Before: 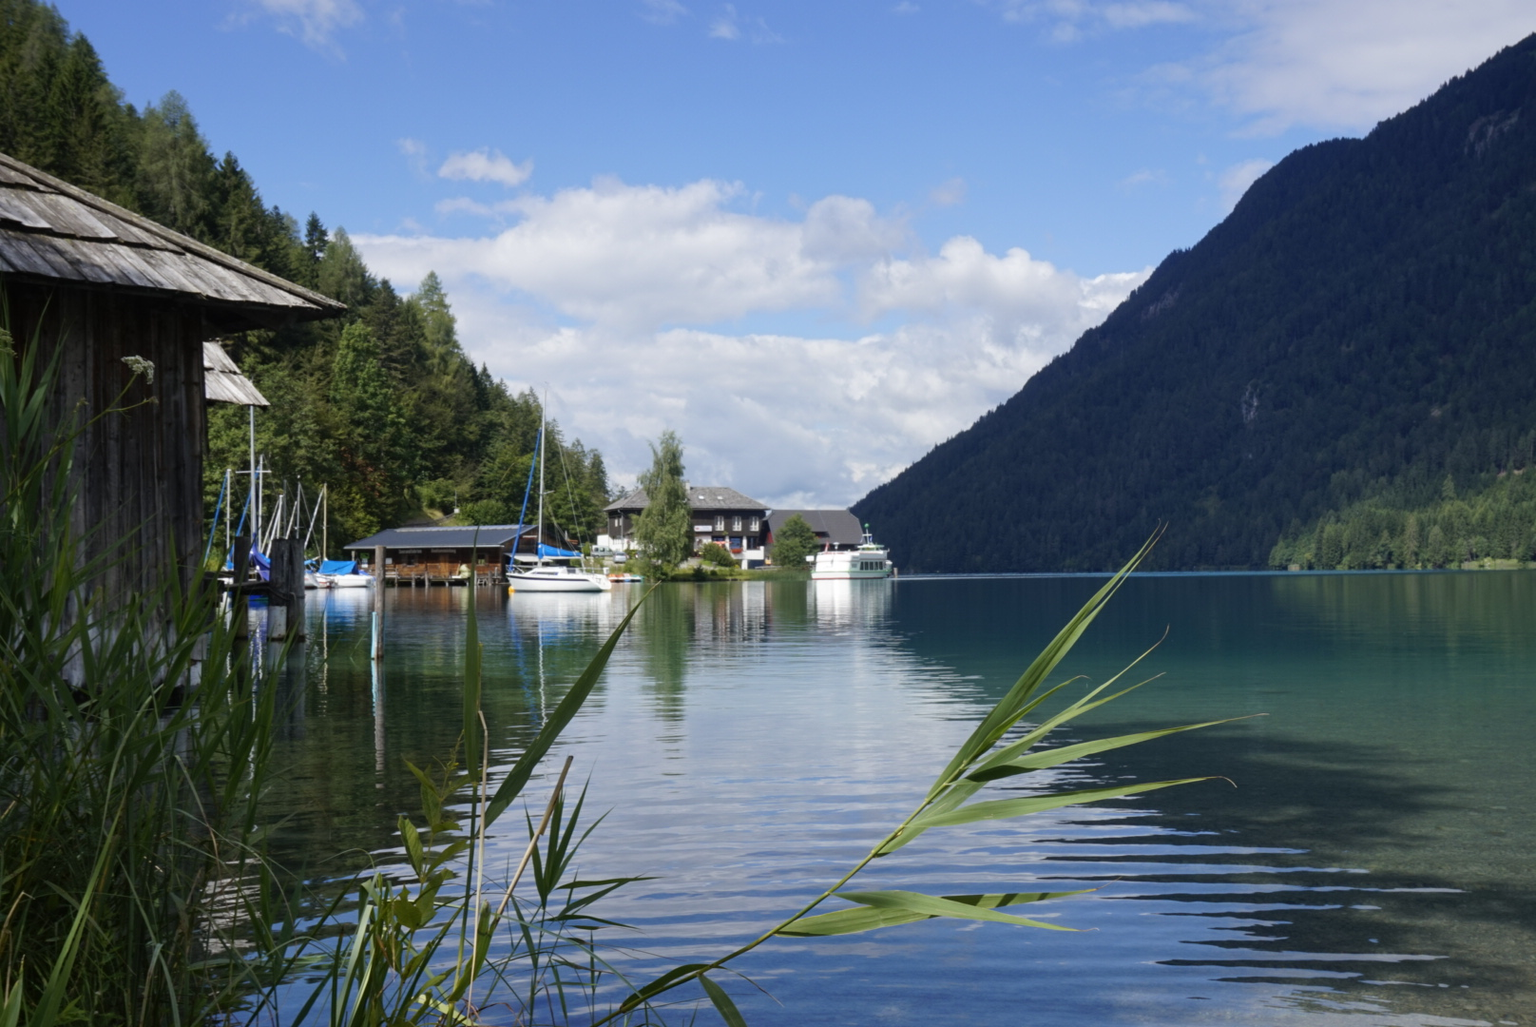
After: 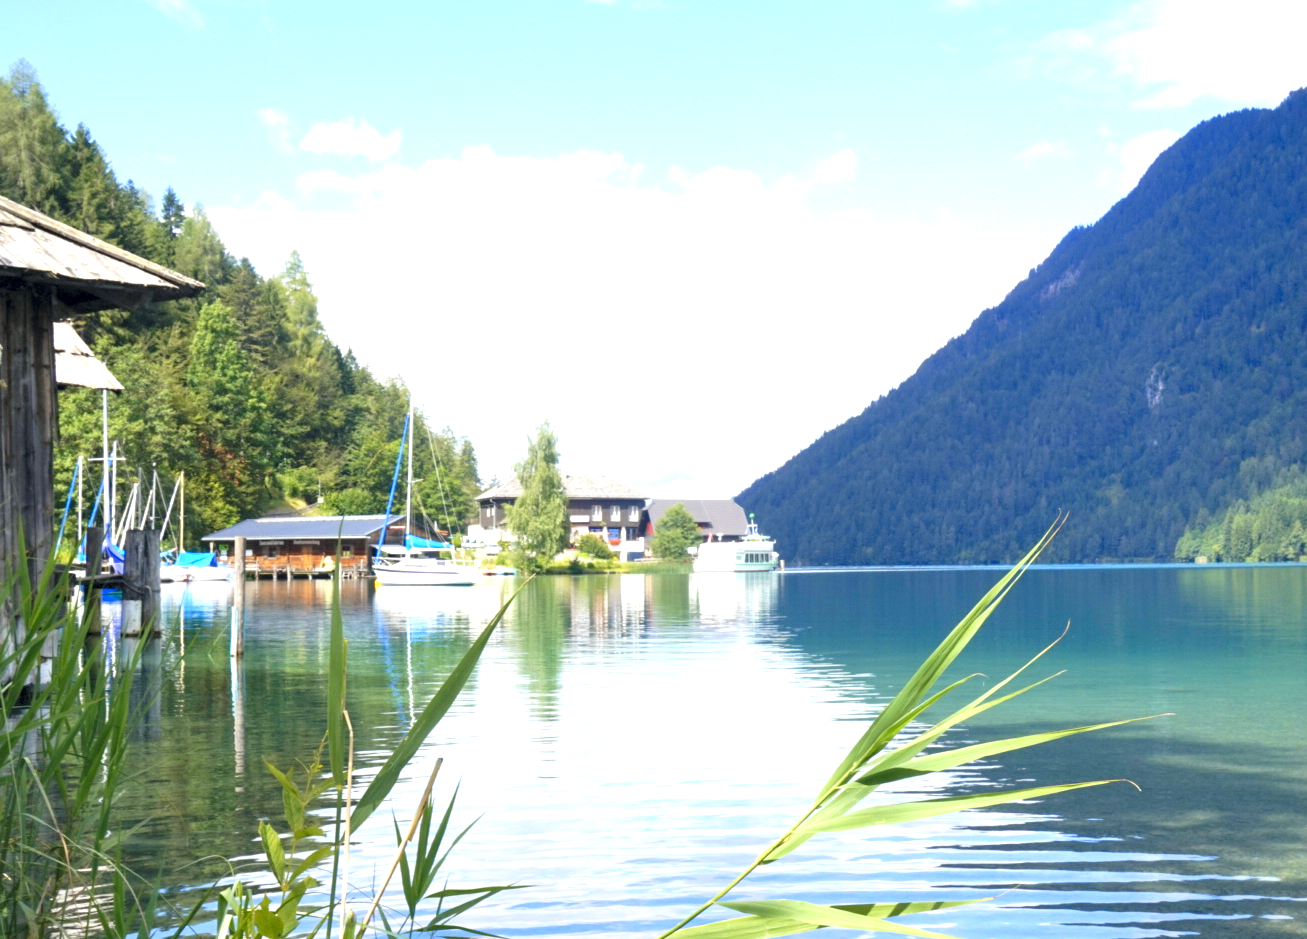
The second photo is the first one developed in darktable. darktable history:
exposure: exposure 1 EV, compensate highlight preservation false
color correction: highlights a* 0.207, highlights b* 2.7, shadows a* -0.874, shadows b* -4.78
crop: left 9.929%, top 3.475%, right 9.188%, bottom 9.529%
levels: levels [0.036, 0.364, 0.827]
white balance: red 1.009, blue 0.985
